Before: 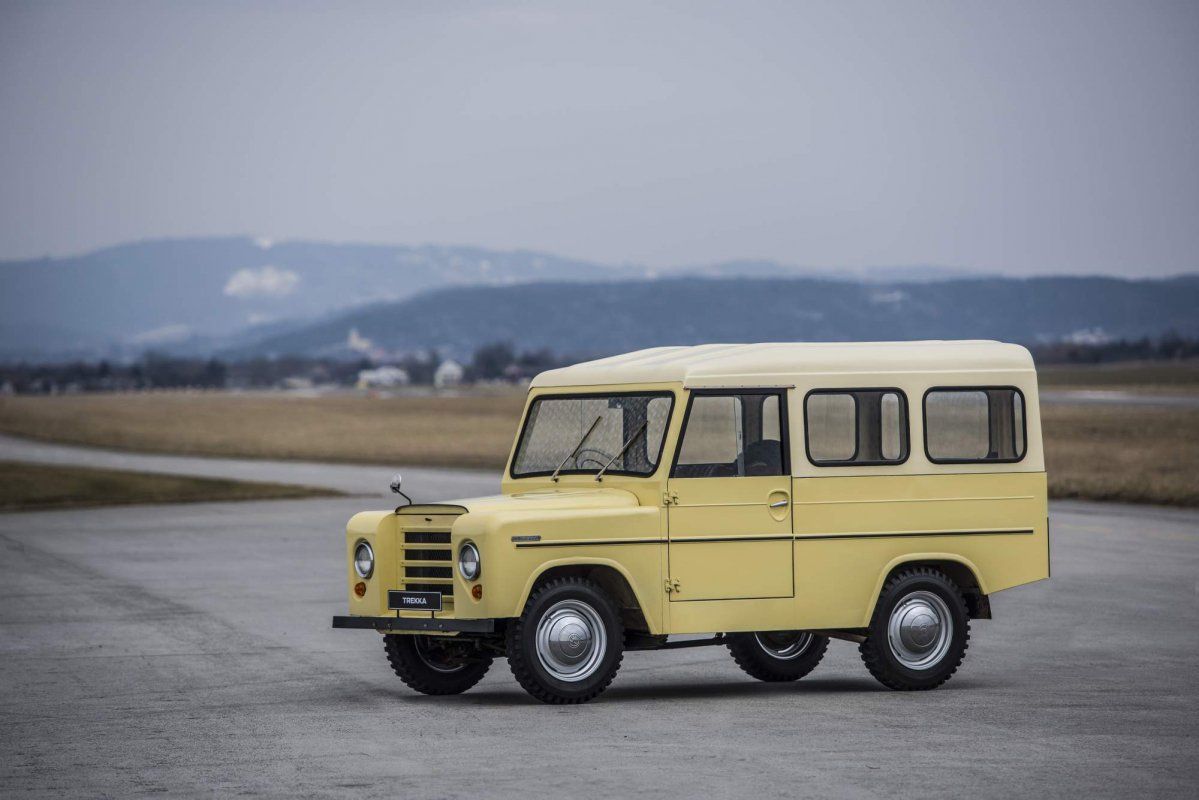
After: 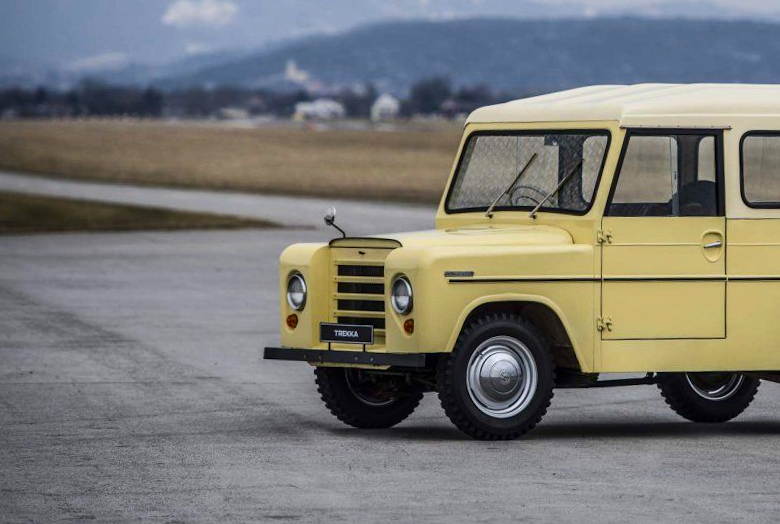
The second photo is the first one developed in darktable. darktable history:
crop and rotate: angle -1.24°, left 3.908%, top 32.377%, right 28.889%
contrast brightness saturation: contrast 0.152, brightness -0.008, saturation 0.099
